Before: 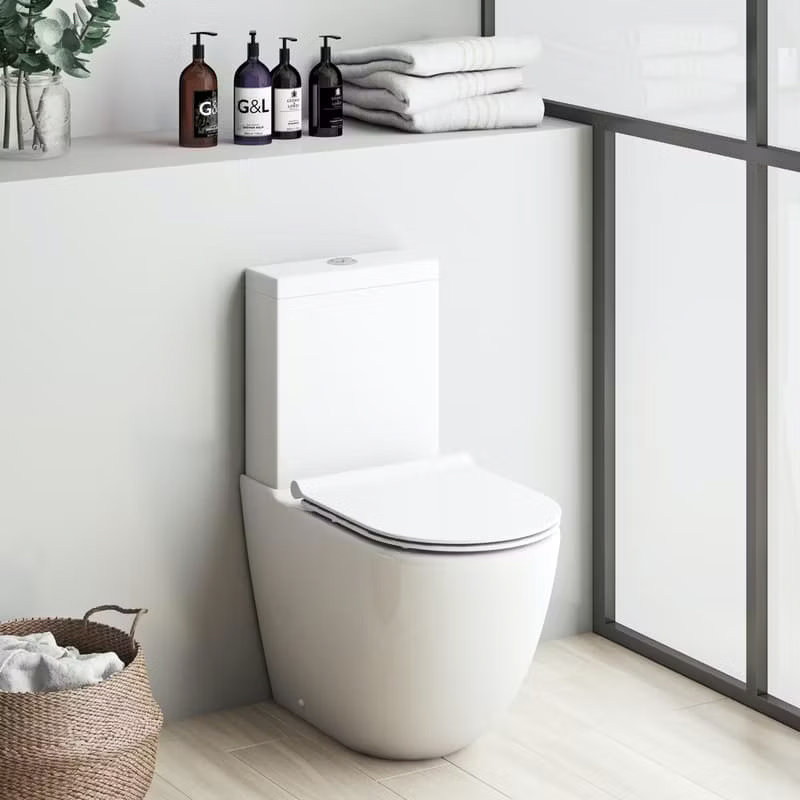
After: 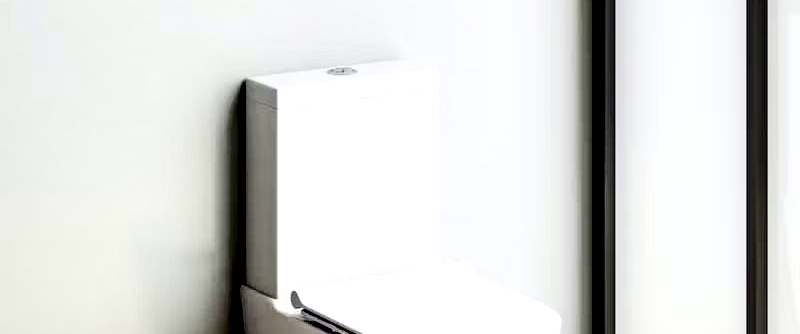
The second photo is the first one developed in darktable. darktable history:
crop and rotate: top 23.84%, bottom 34.294%
local contrast: shadows 185%, detail 225%
contrast brightness saturation: contrast 0.26, brightness 0.02, saturation 0.87
